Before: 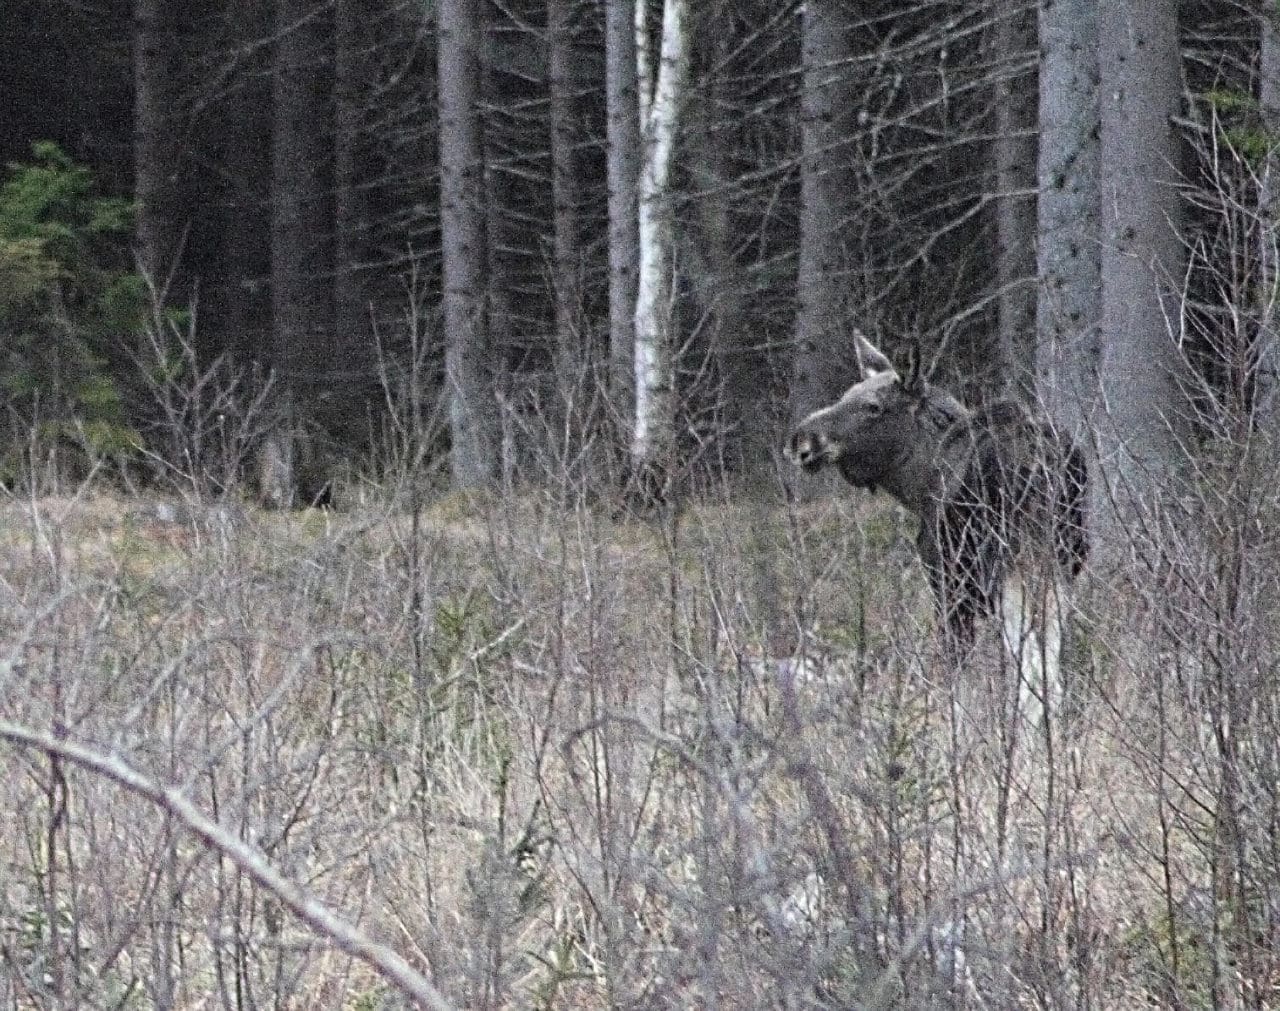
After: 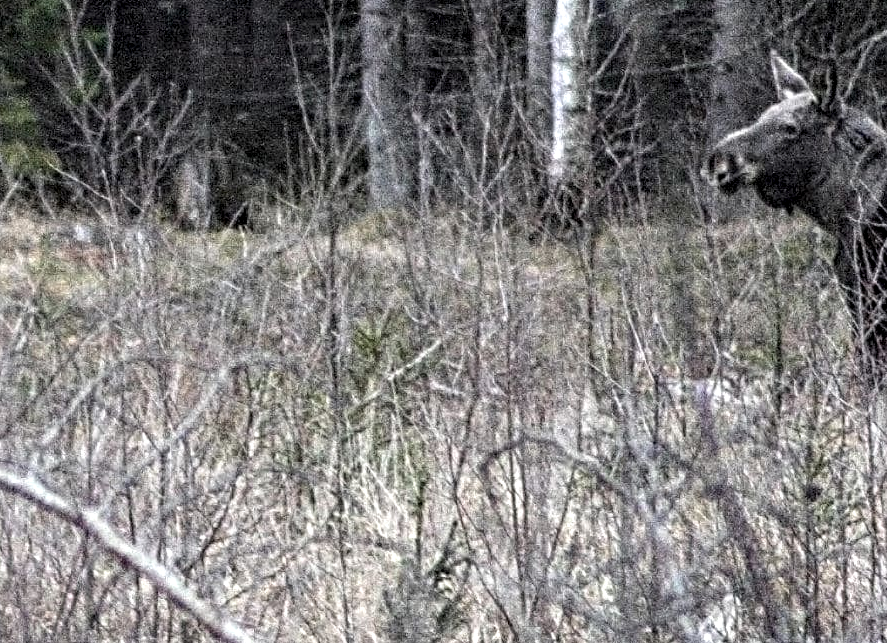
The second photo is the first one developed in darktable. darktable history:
crop: left 6.488%, top 27.668%, right 24.183%, bottom 8.656%
local contrast: highlights 20%, shadows 70%, detail 170%
